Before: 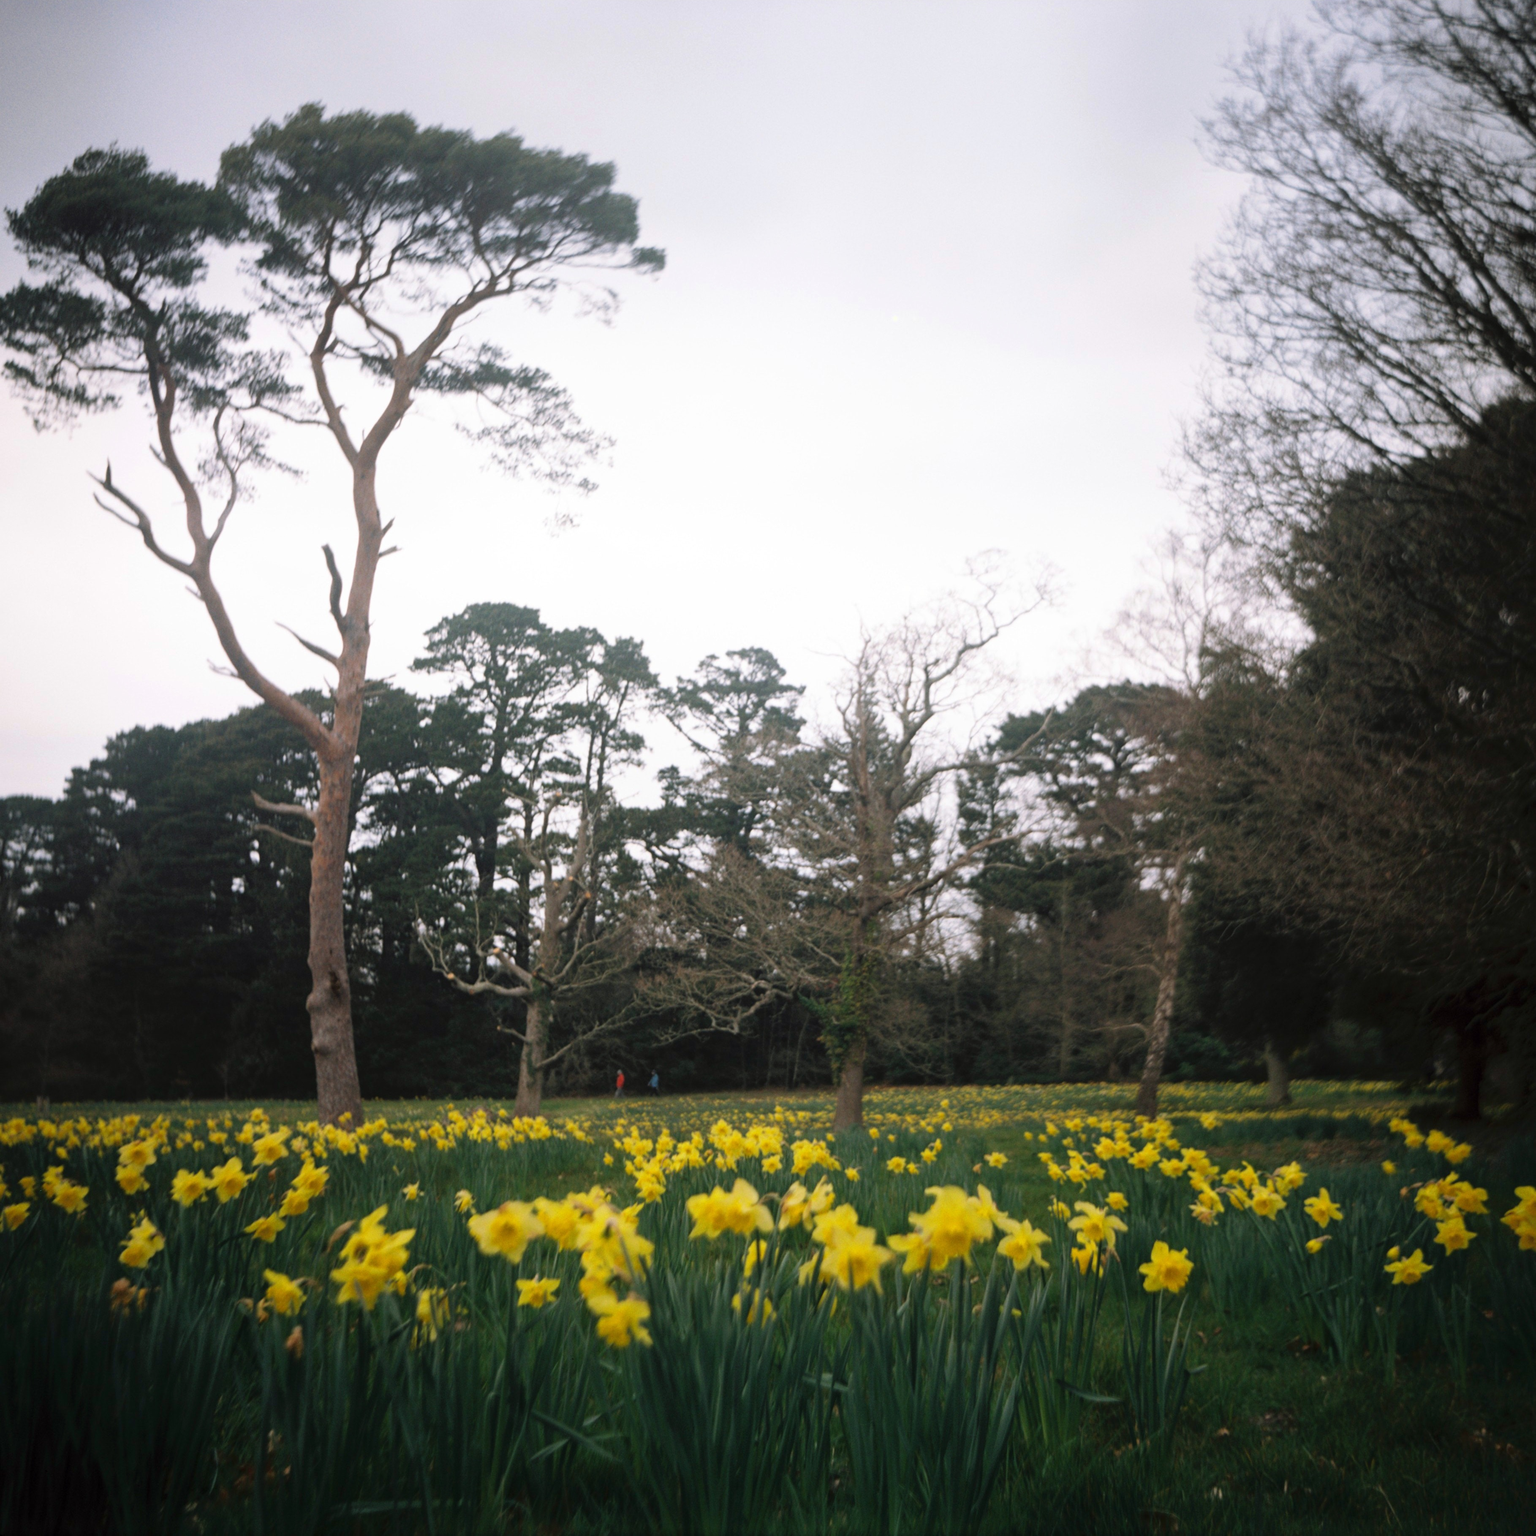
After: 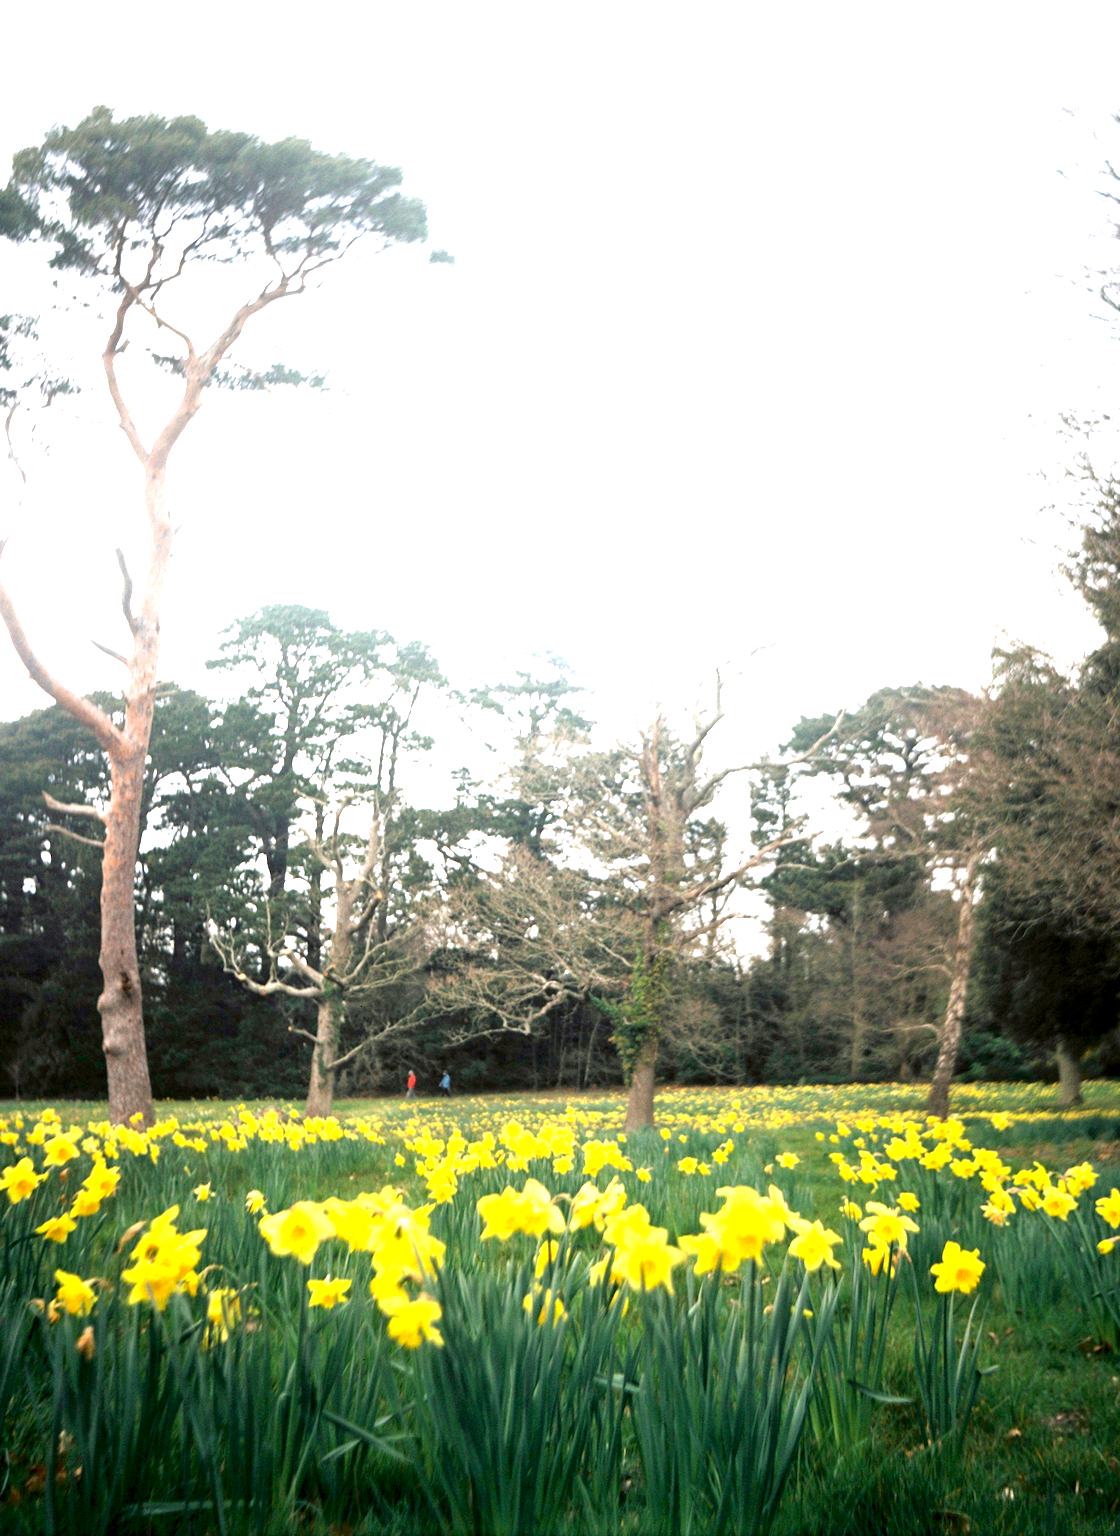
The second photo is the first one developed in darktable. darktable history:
crop: left 13.618%, top 0%, right 13.429%
exposure: black level correction 0.005, exposure 2.069 EV, compensate highlight preservation false
